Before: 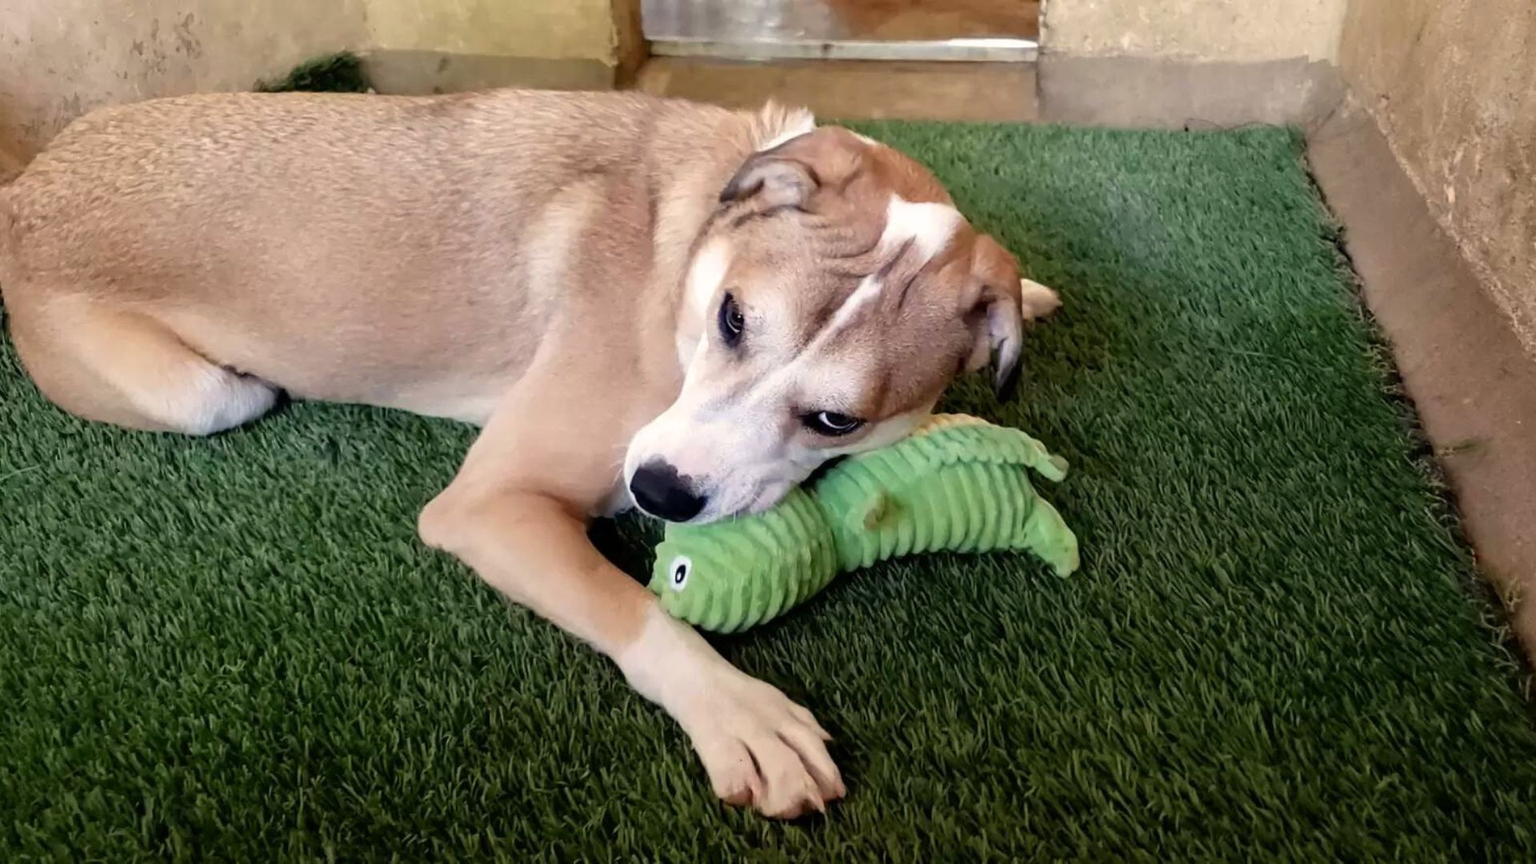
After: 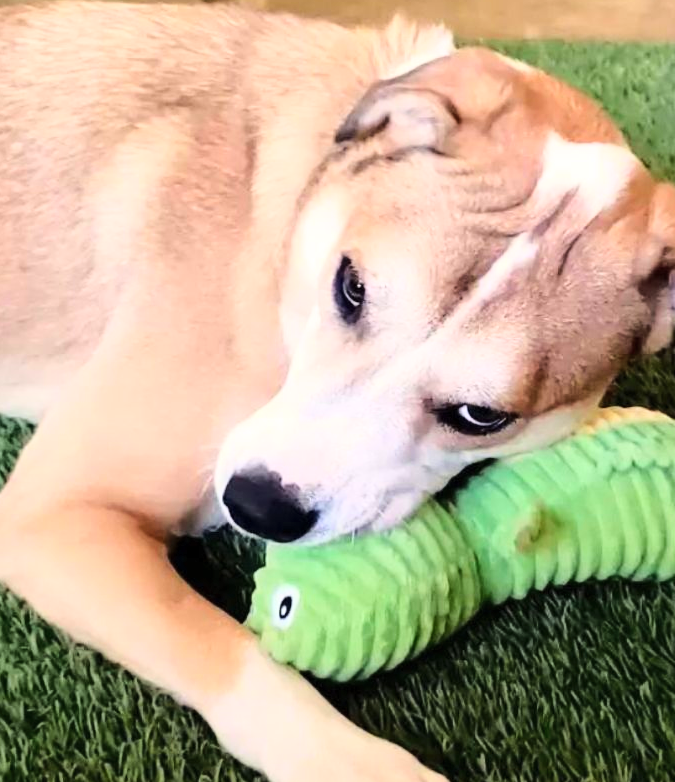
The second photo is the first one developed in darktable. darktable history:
crop and rotate: left 29.476%, top 10.214%, right 35.32%, bottom 17.333%
contrast brightness saturation: contrast 0.03, brightness 0.06, saturation 0.13
base curve: curves: ch0 [(0, 0) (0.028, 0.03) (0.121, 0.232) (0.46, 0.748) (0.859, 0.968) (1, 1)]
